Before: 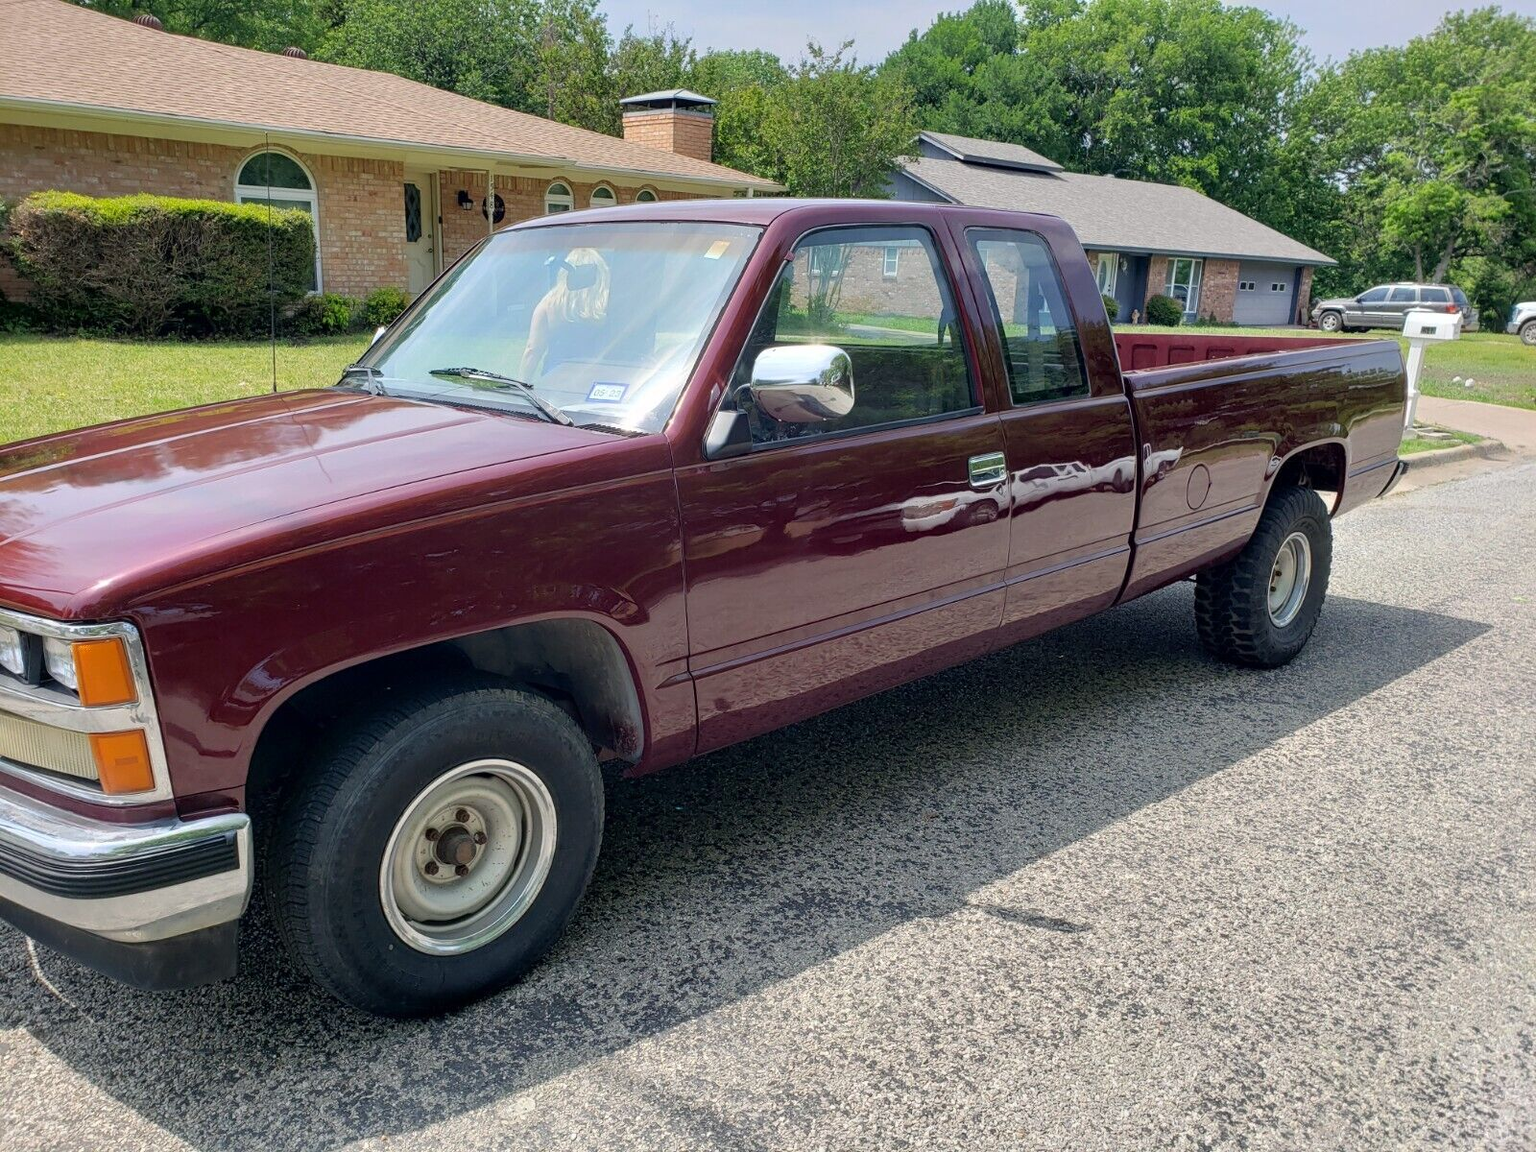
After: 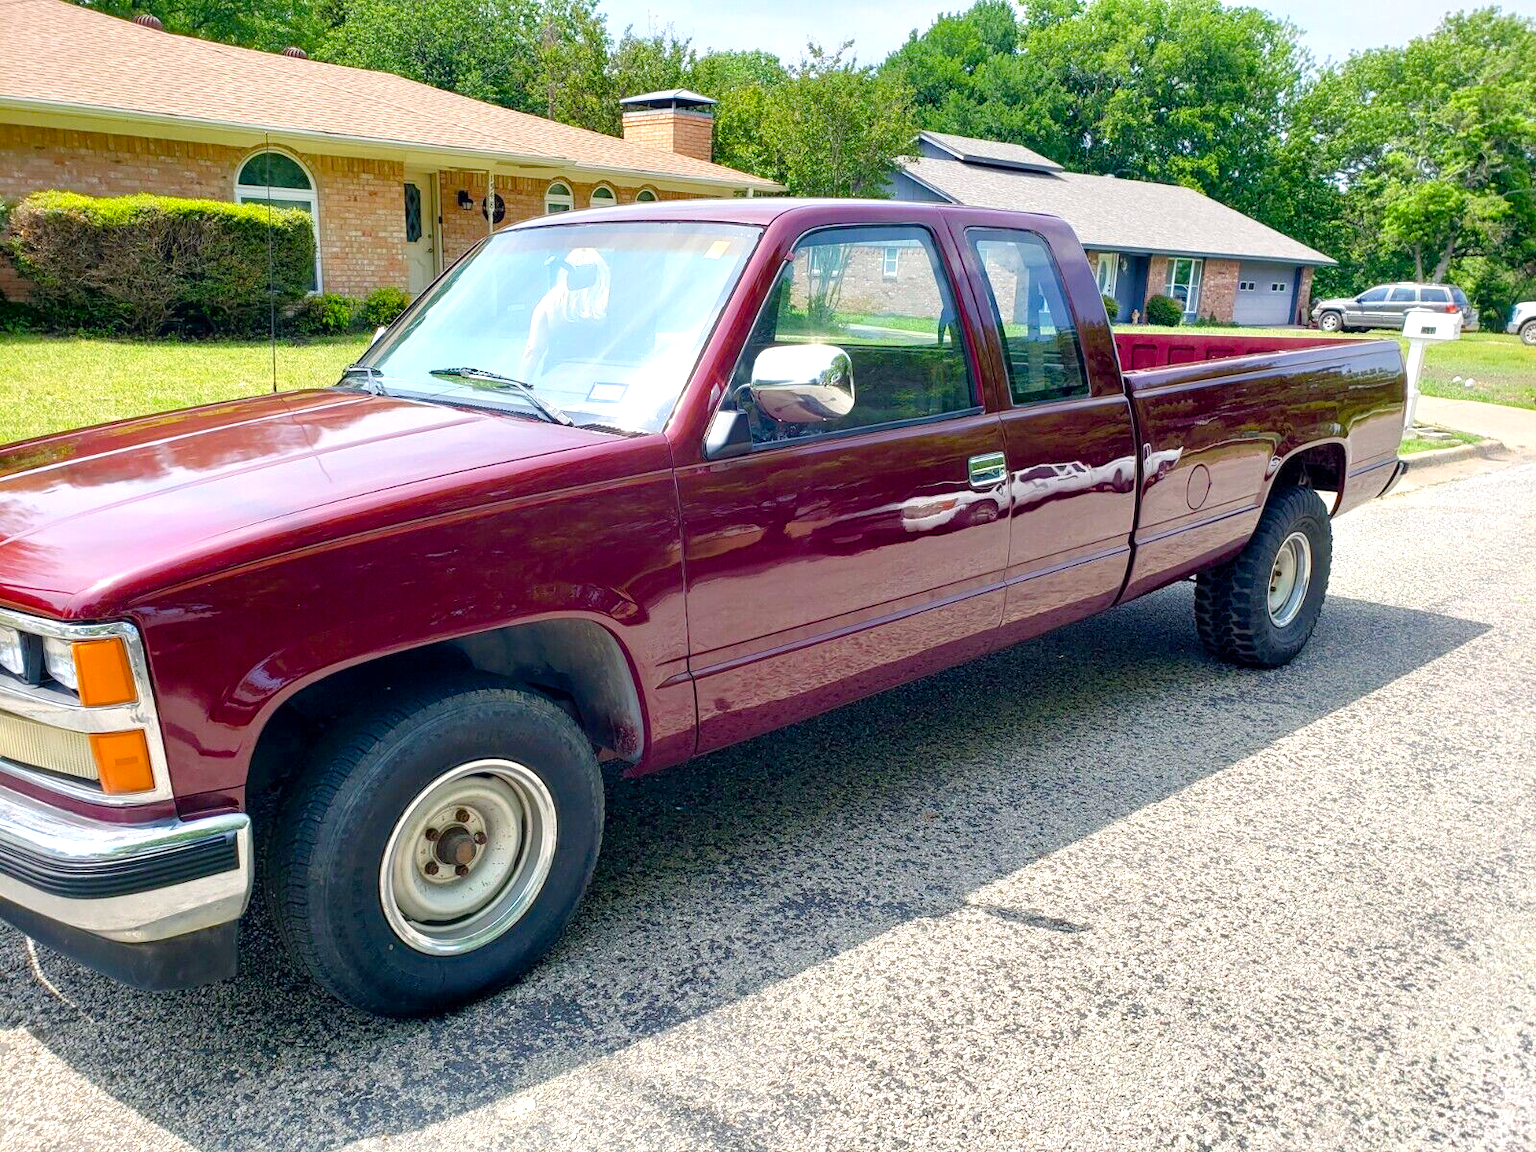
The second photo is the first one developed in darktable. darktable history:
exposure: black level correction 0, exposure 0.693 EV, compensate highlight preservation false
color balance rgb: linear chroma grading › global chroma 8.917%, perceptual saturation grading › global saturation 20%, perceptual saturation grading › highlights -25.503%, perceptual saturation grading › shadows 50.03%, global vibrance 14.633%
